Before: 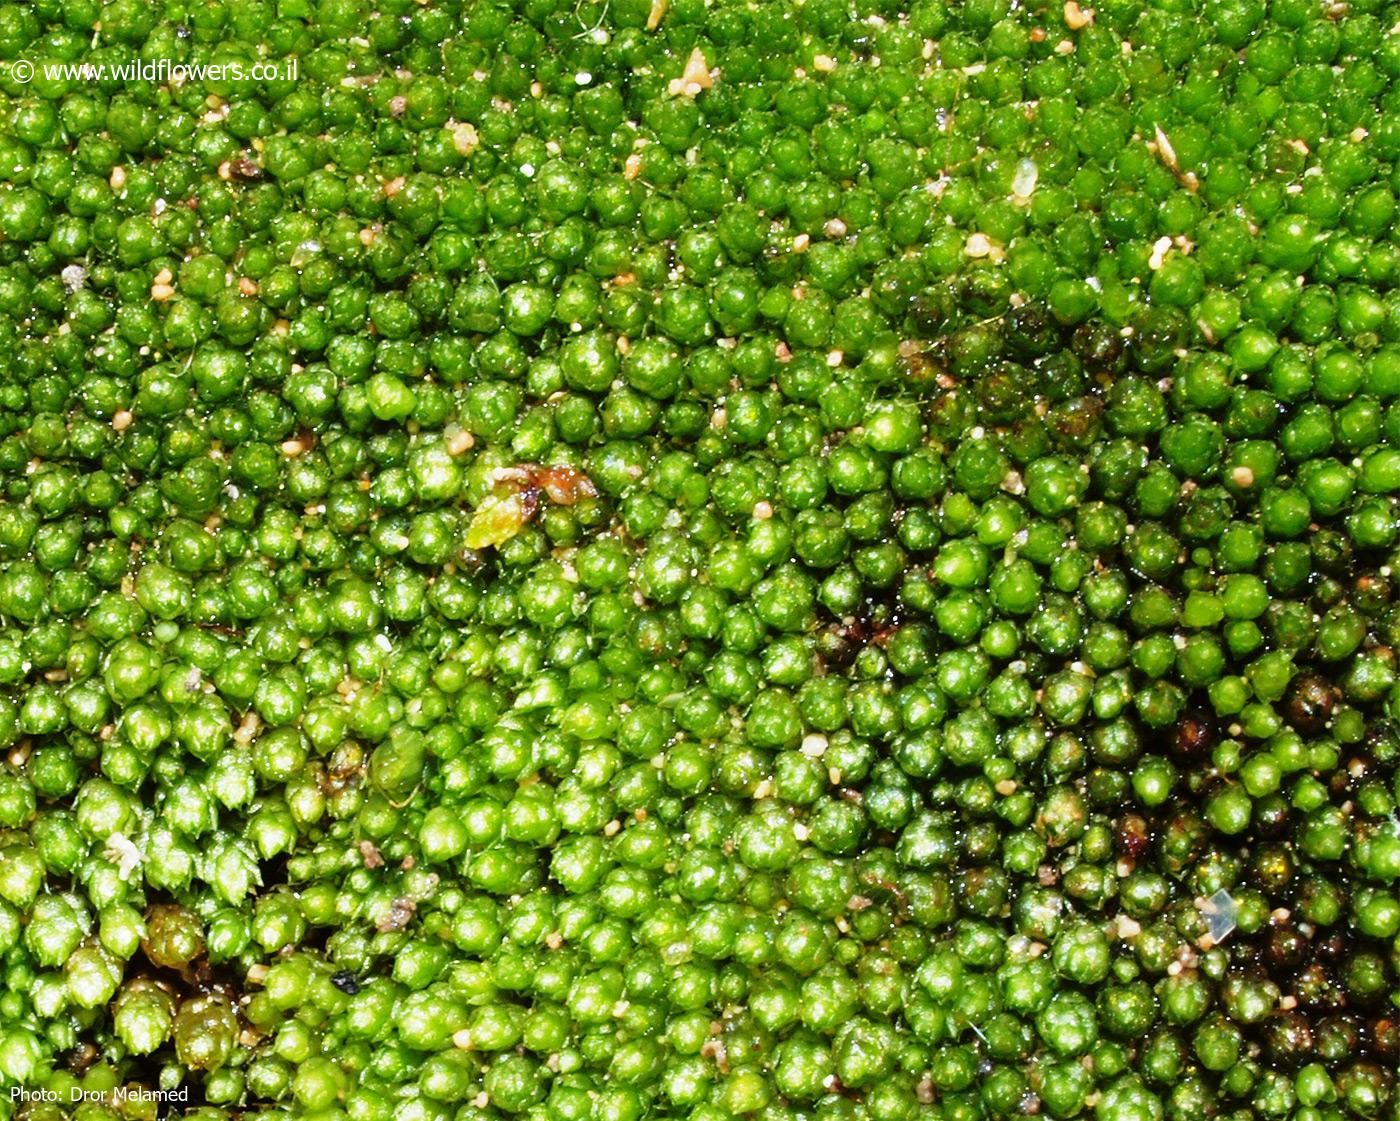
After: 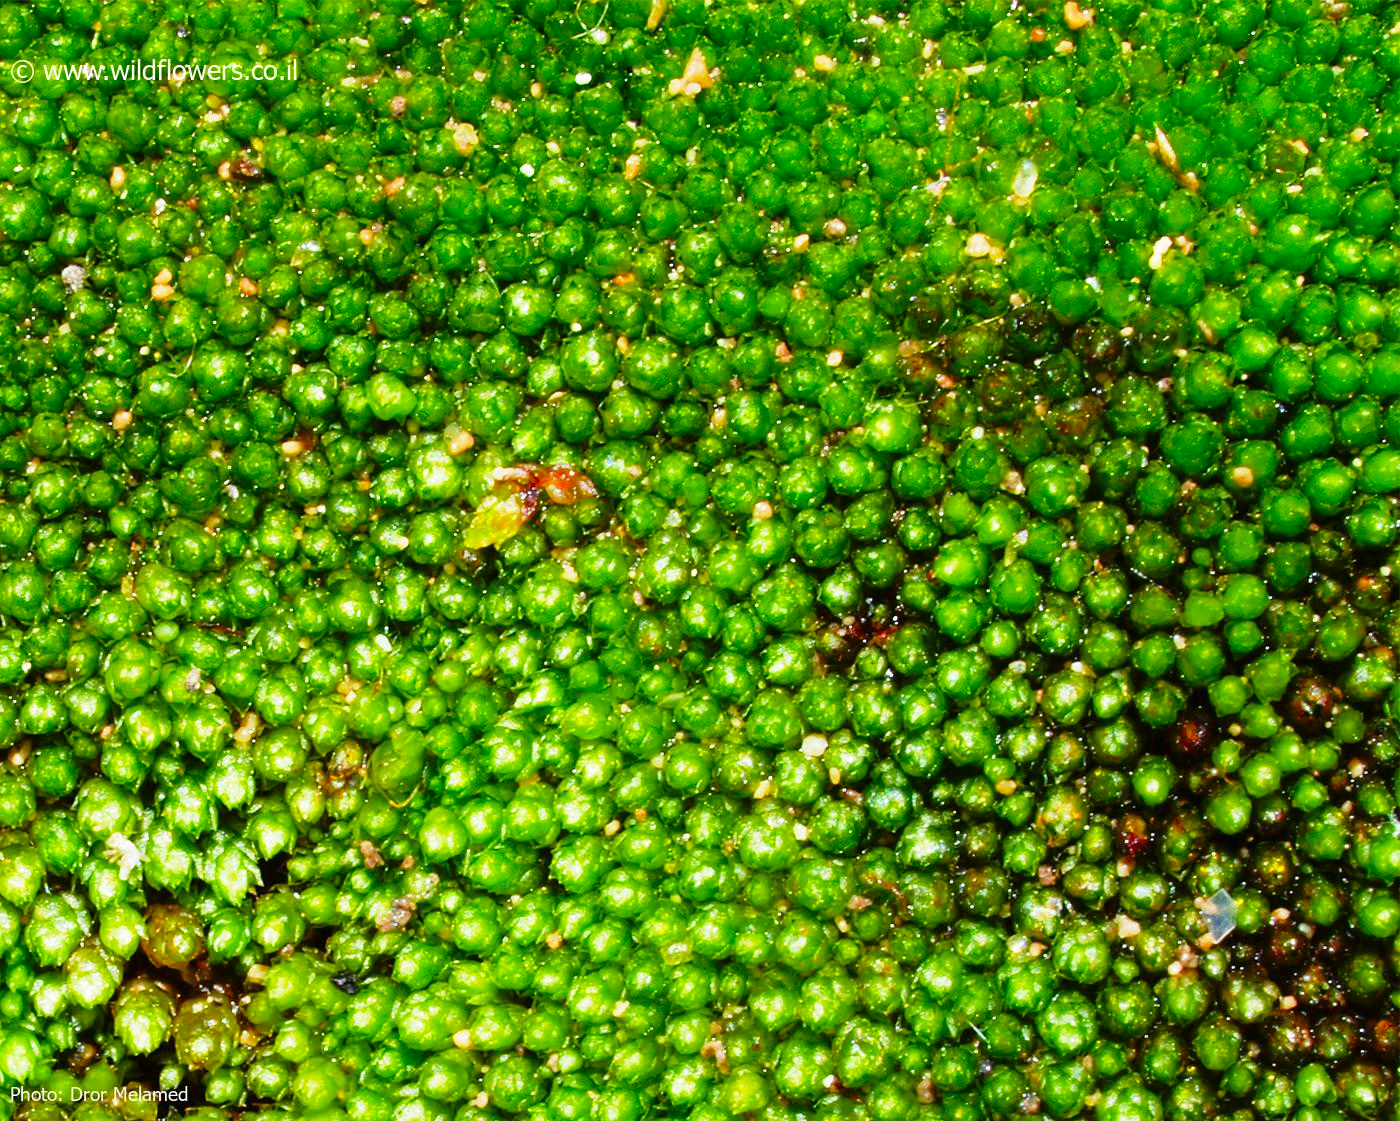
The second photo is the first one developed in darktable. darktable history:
color correction: highlights a* -0.119, highlights b* 0.099
contrast brightness saturation: saturation 0.488
